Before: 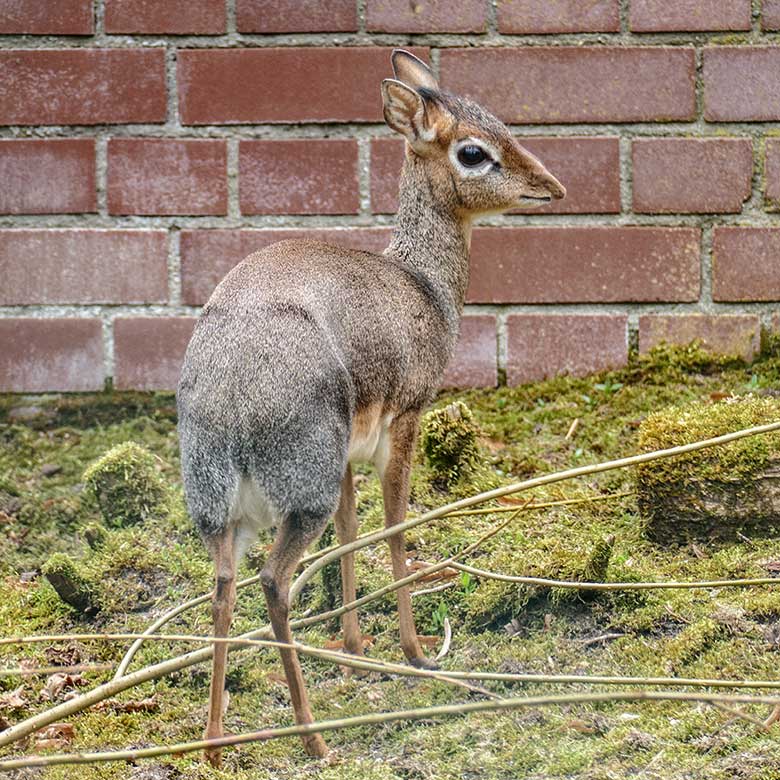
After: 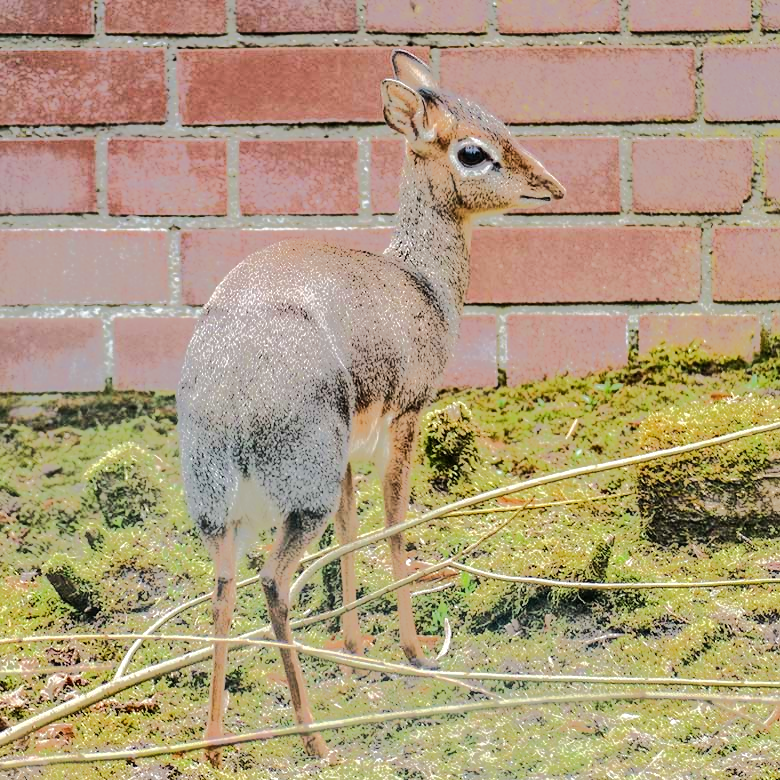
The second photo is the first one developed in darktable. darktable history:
tone equalizer: -8 EV -0.498 EV, -7 EV -0.347 EV, -6 EV -0.05 EV, -5 EV 0.427 EV, -4 EV 0.981 EV, -3 EV 0.795 EV, -2 EV -0.011 EV, -1 EV 0.132 EV, +0 EV -0.034 EV, edges refinement/feathering 500, mask exposure compensation -1.57 EV, preserve details no
